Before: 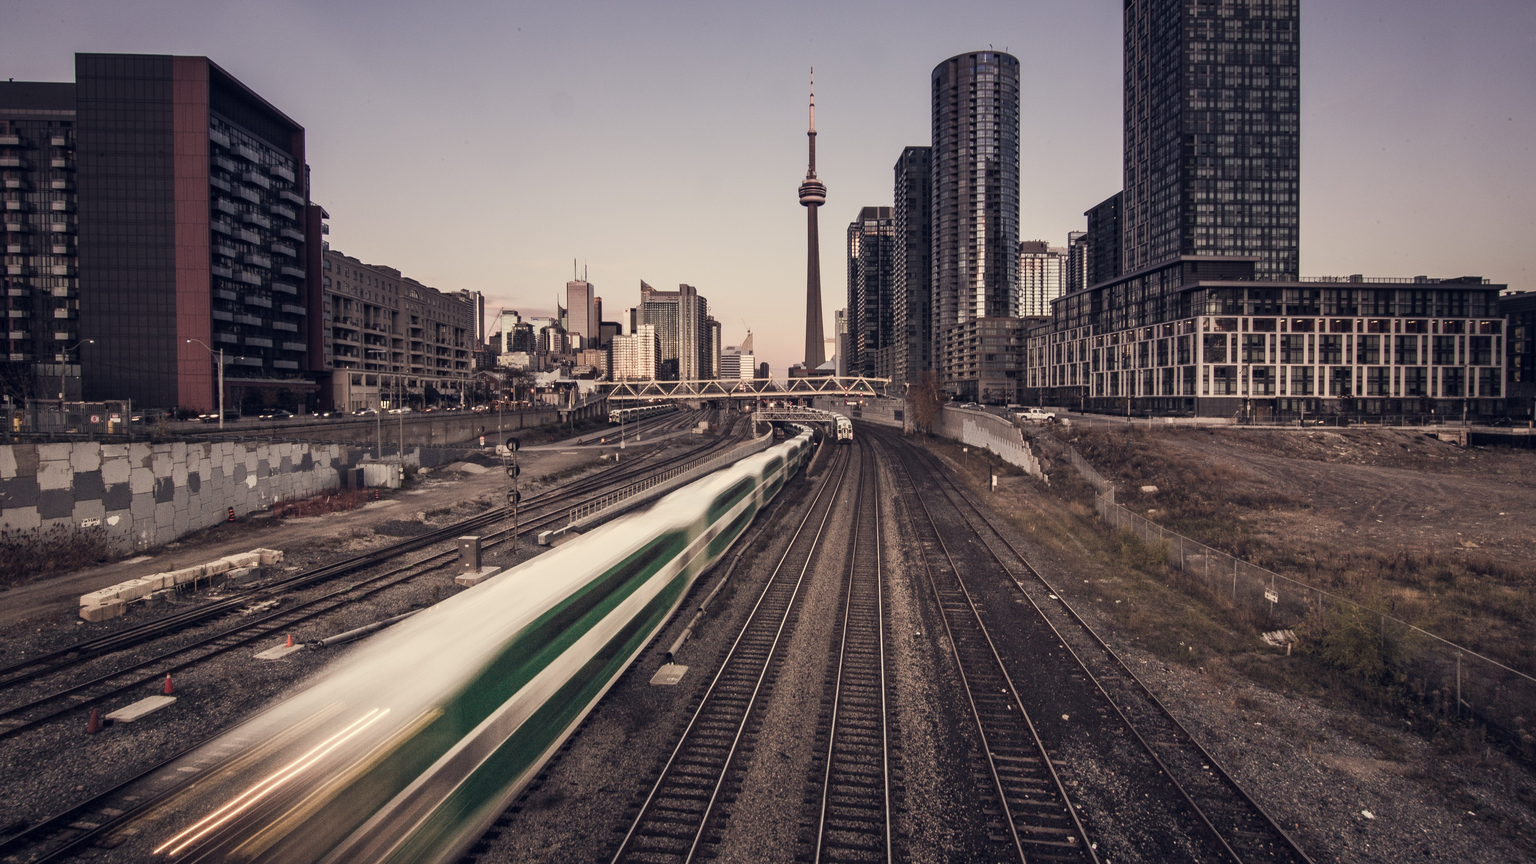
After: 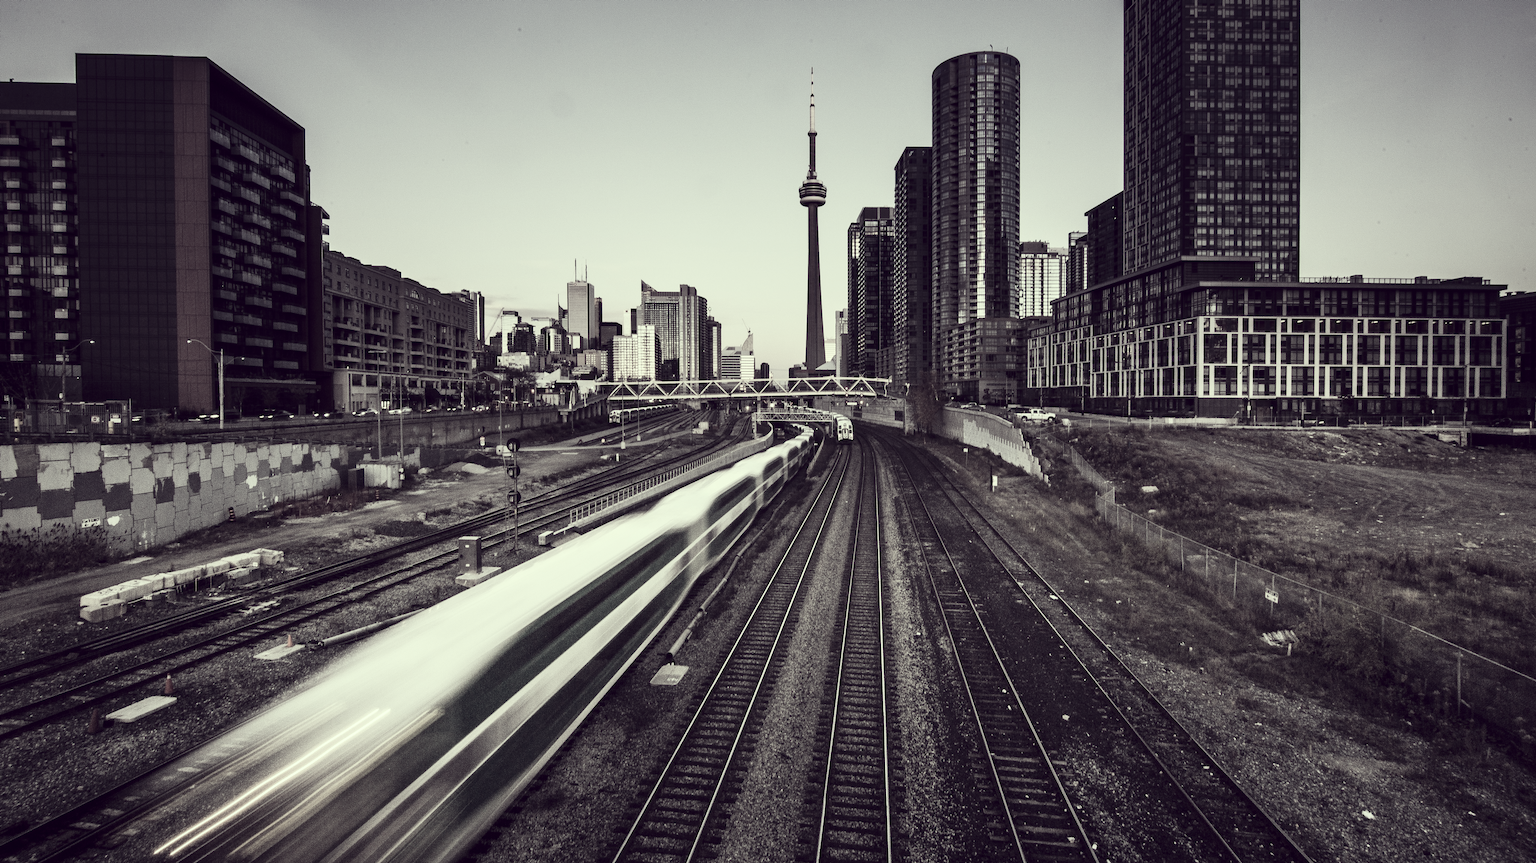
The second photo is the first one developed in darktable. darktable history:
color correction: highlights a* -20.5, highlights b* 21.01, shadows a* 20.01, shadows b* -20.37, saturation 0.375
contrast brightness saturation: contrast 0.251, saturation -0.314
crop: bottom 0.074%
exposure: exposure 0.129 EV, compensate highlight preservation false
